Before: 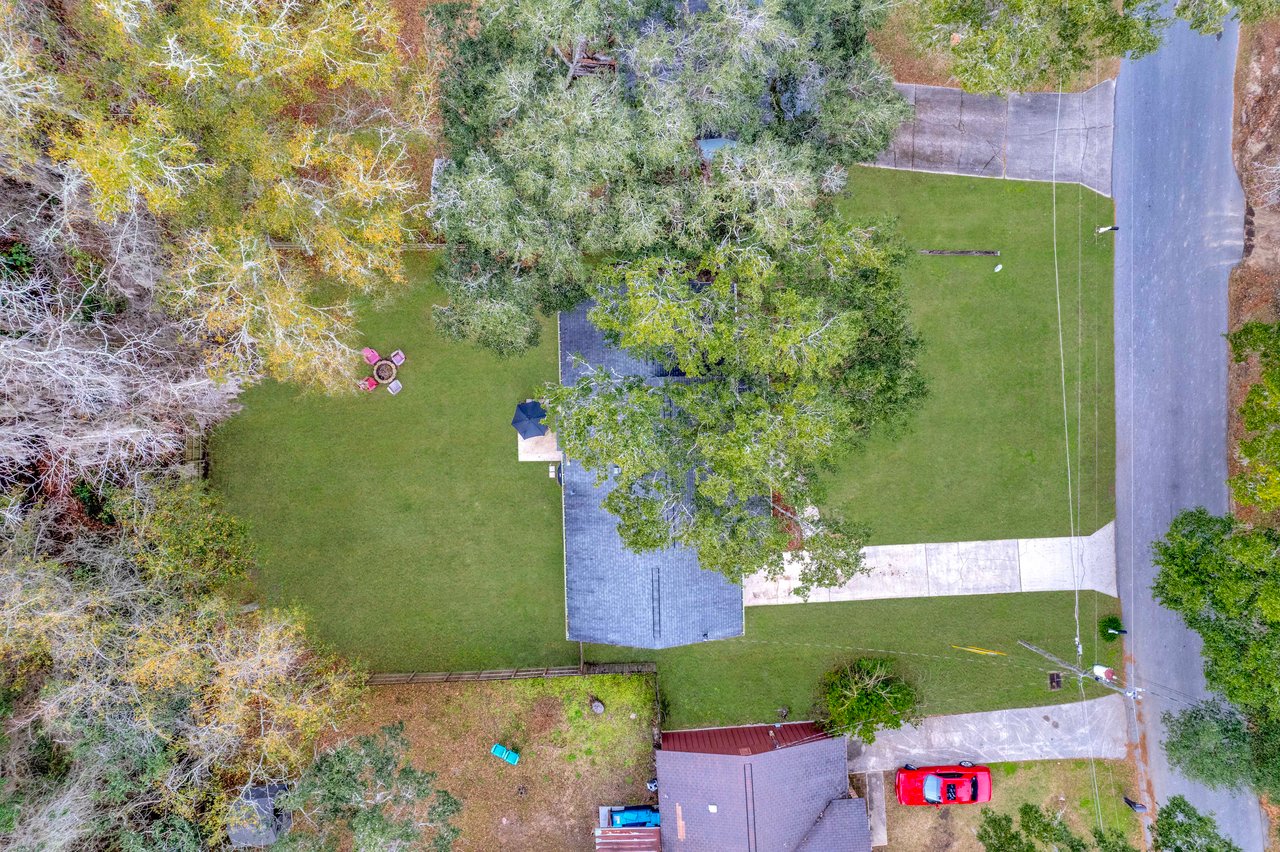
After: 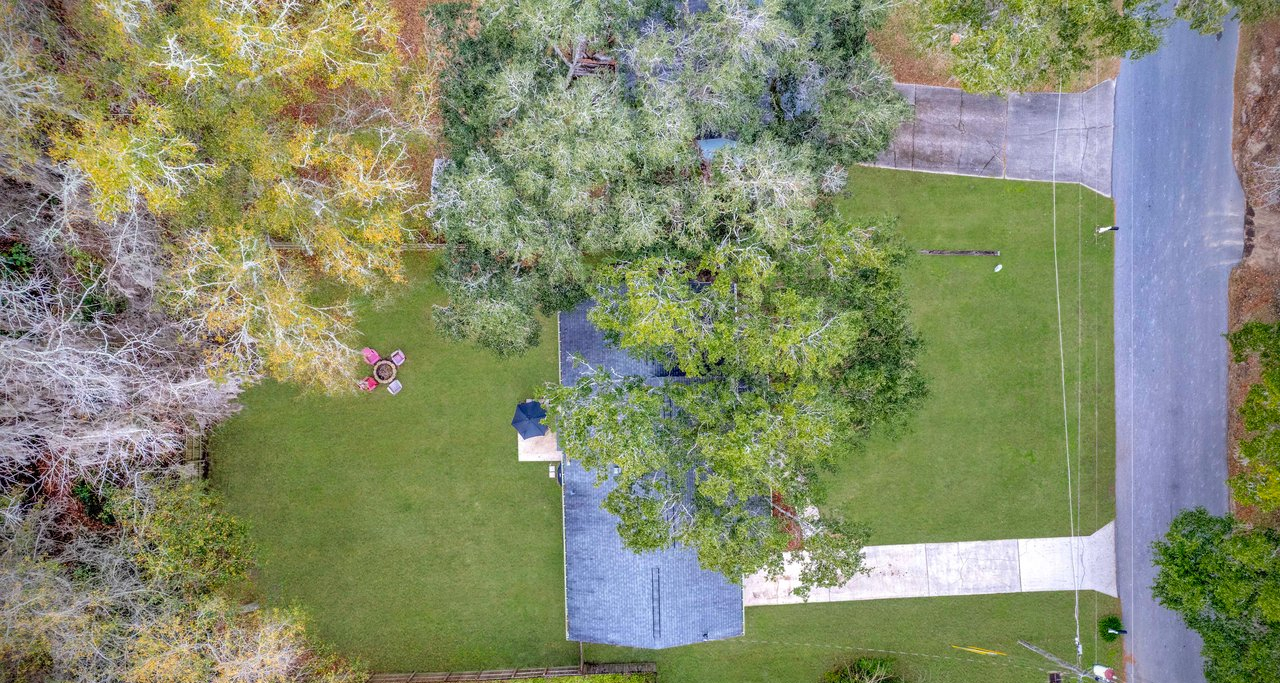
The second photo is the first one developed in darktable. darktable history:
vignetting: fall-off radius 44.88%, brightness -0.608, saturation 0.002, dithering 8-bit output
crop: bottom 19.718%
